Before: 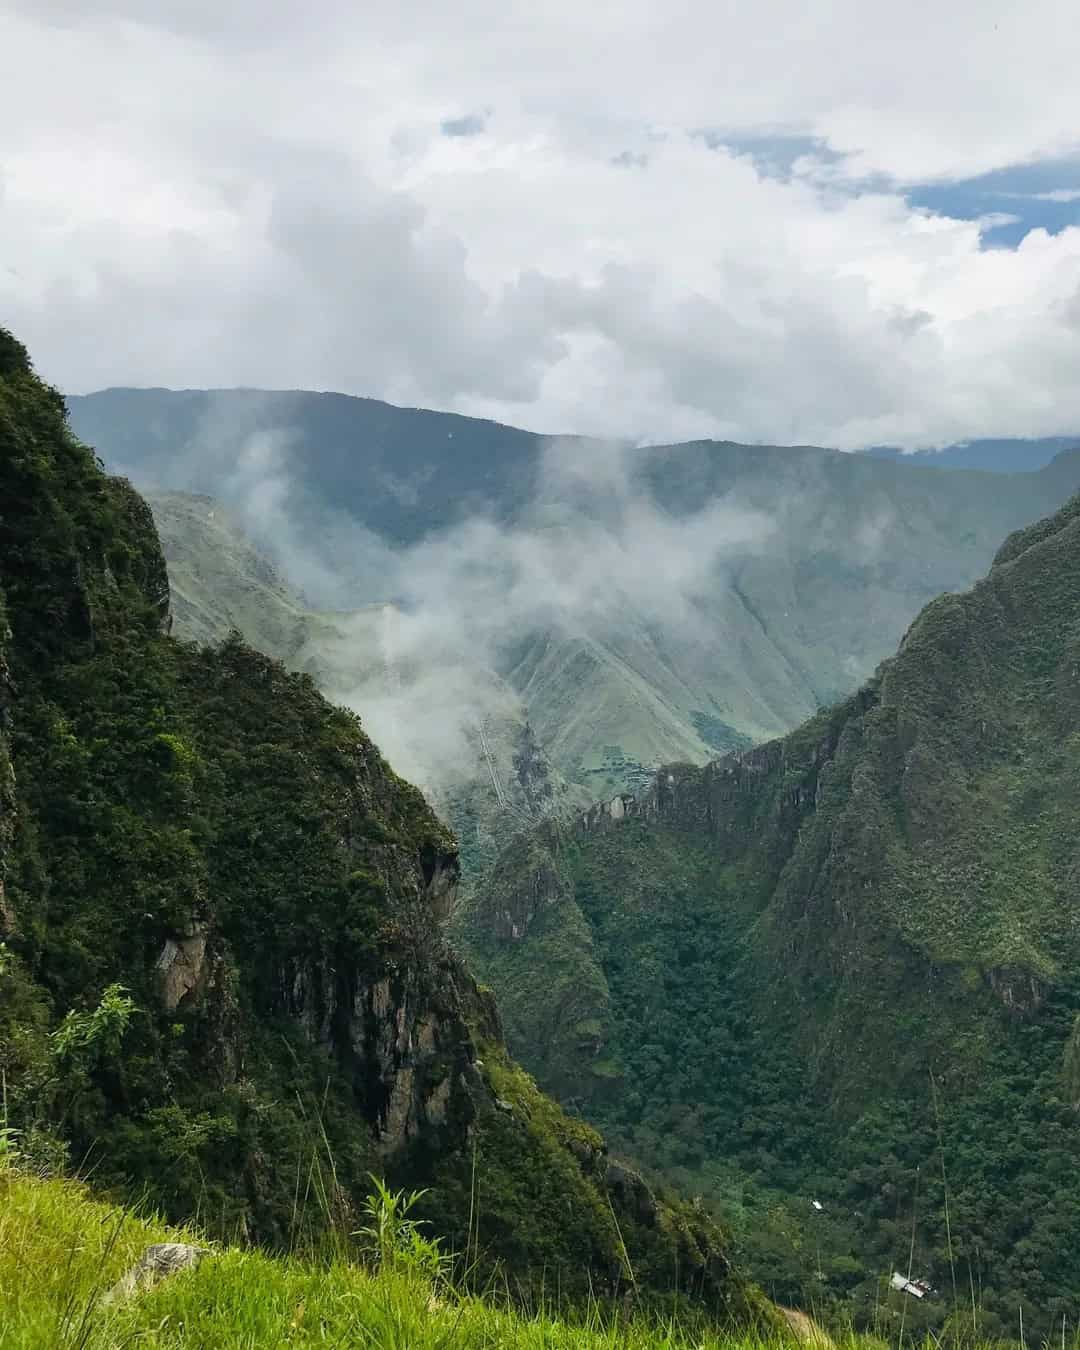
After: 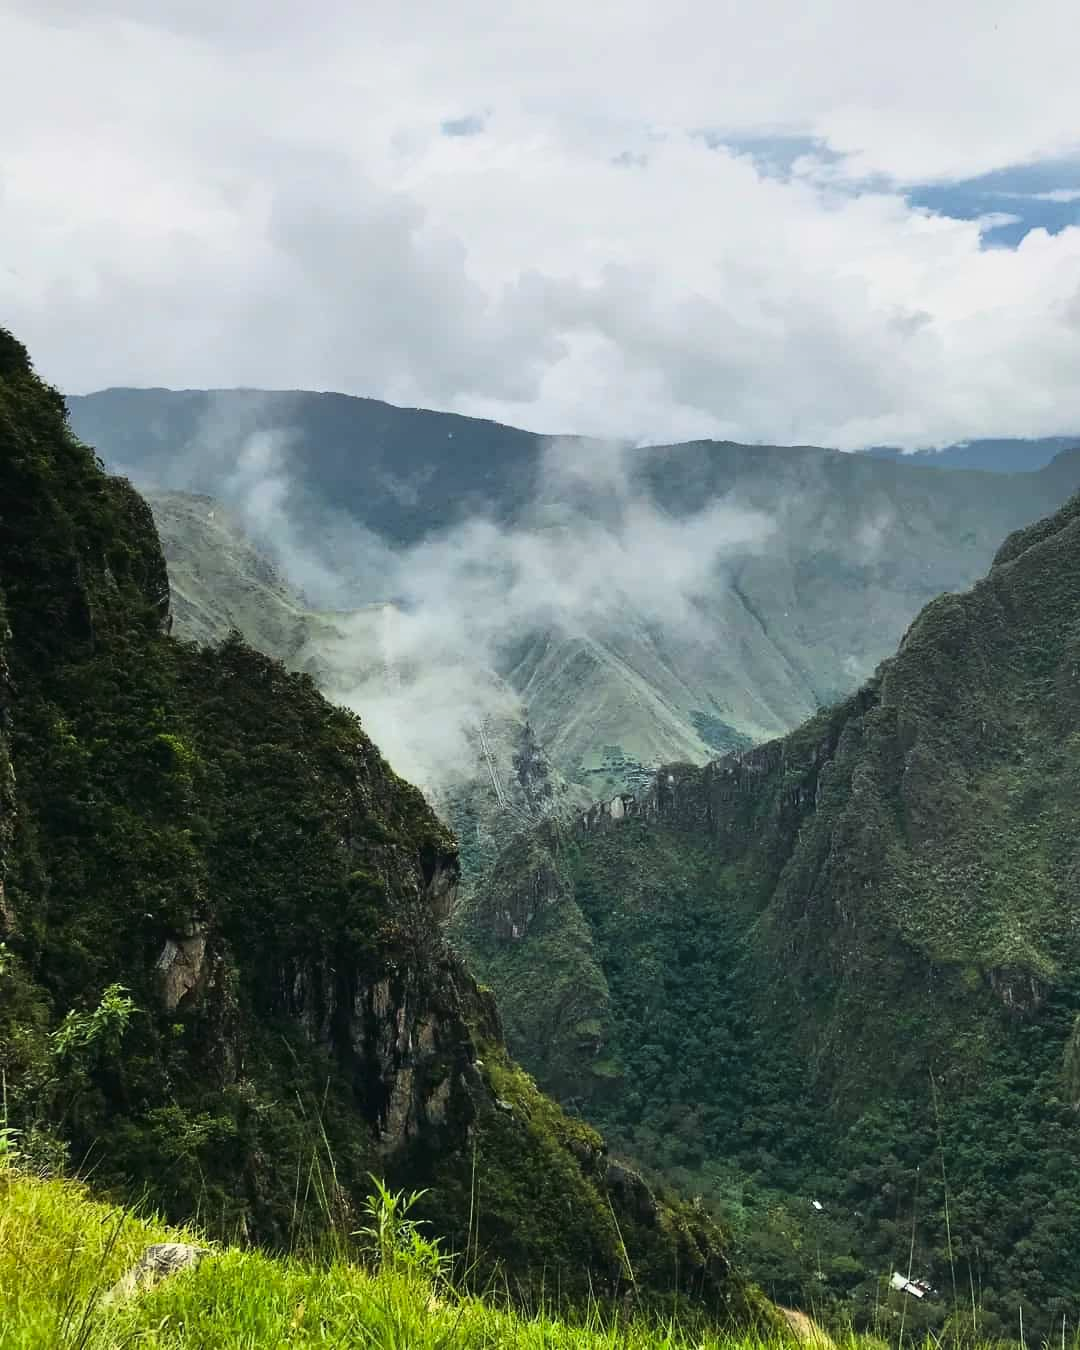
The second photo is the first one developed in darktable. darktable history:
graduated density: rotation -0.352°, offset 57.64
tone curve: curves: ch0 [(0, 0.013) (0.198, 0.175) (0.512, 0.582) (0.625, 0.754) (0.81, 0.934) (1, 1)], color space Lab, linked channels, preserve colors none
